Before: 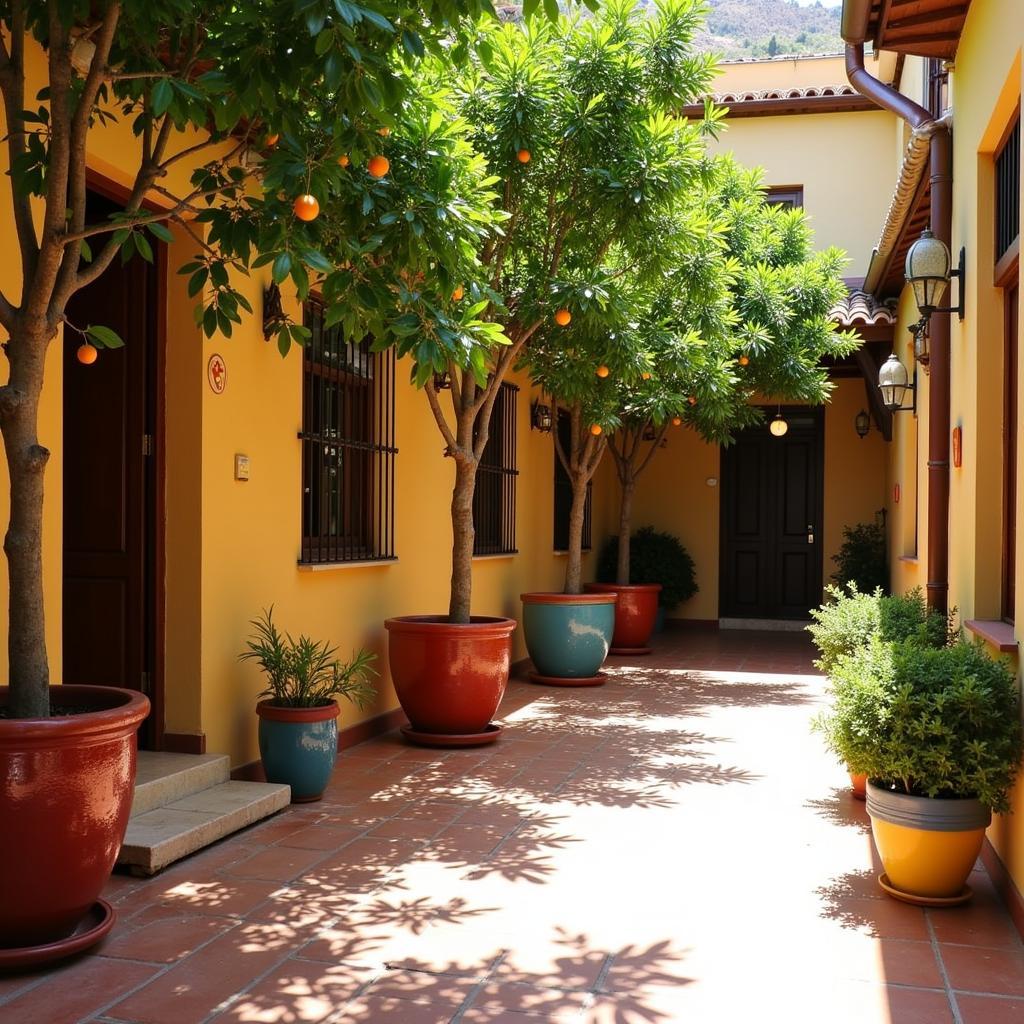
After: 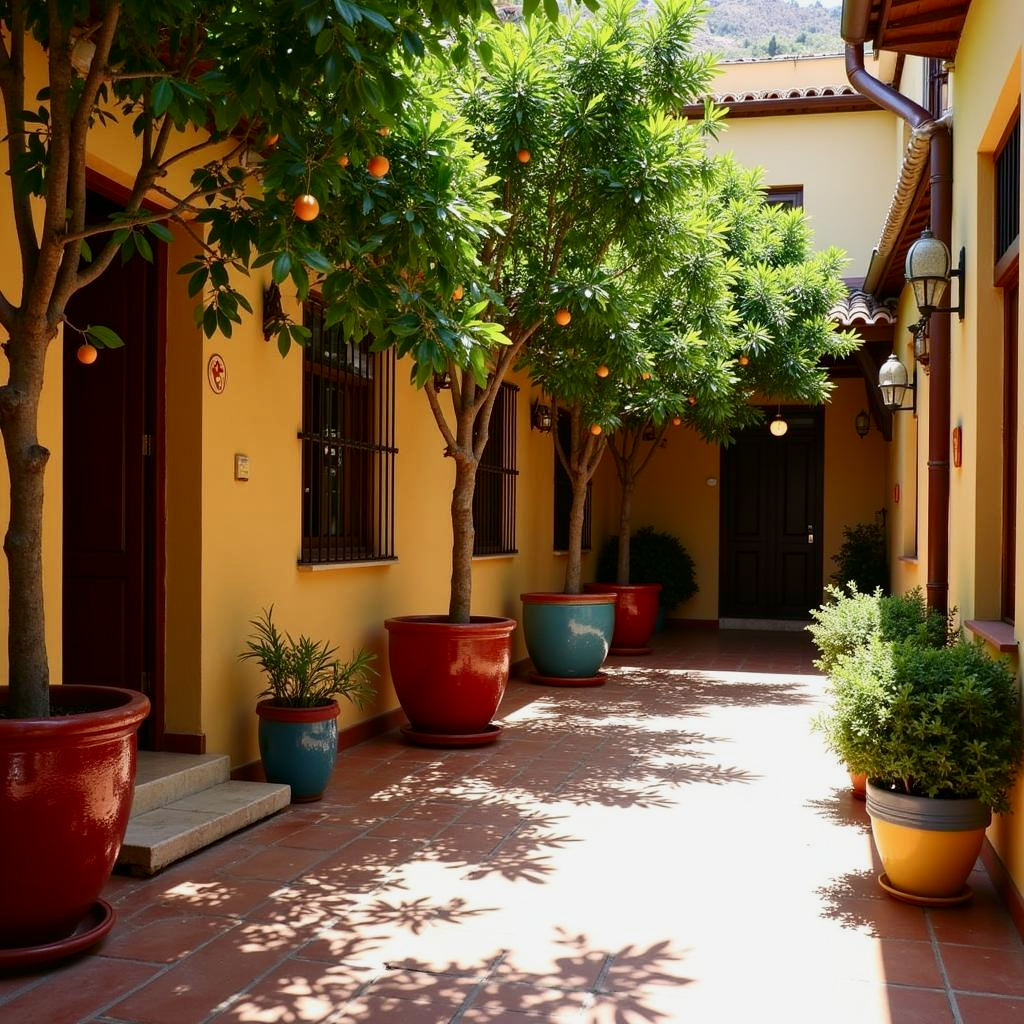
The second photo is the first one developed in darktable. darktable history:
tone equalizer: -8 EV 0.244 EV, -7 EV 0.451 EV, -6 EV 0.433 EV, -5 EV 0.273 EV, -3 EV -0.269 EV, -2 EV -0.443 EV, -1 EV -0.394 EV, +0 EV -0.23 EV, edges refinement/feathering 500, mask exposure compensation -1.57 EV, preserve details no
contrast brightness saturation: contrast 0.285
